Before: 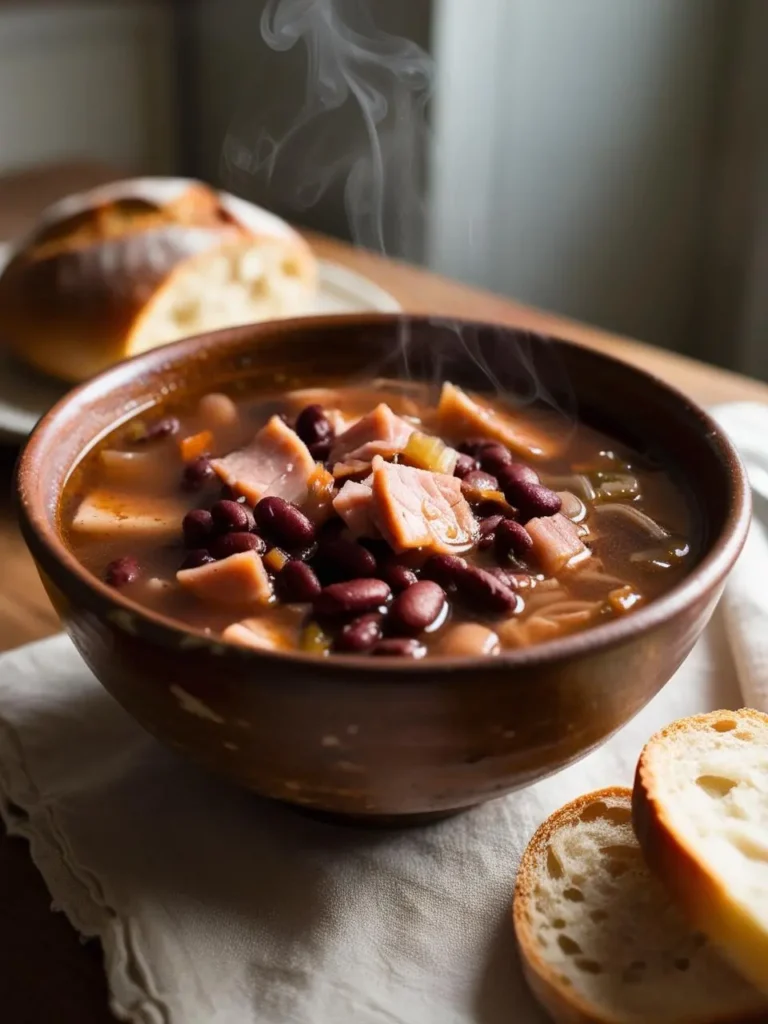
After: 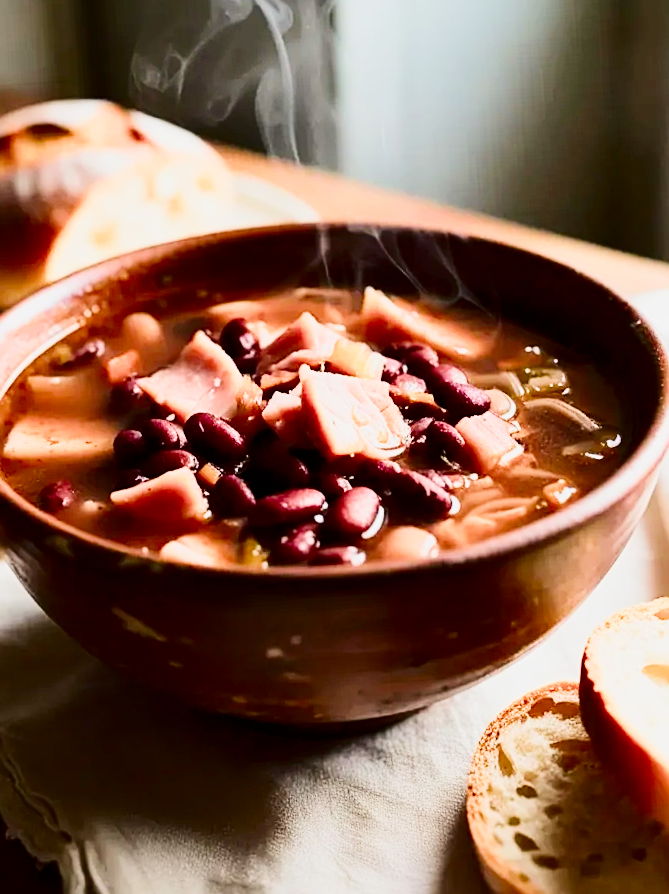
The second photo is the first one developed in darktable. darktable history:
exposure: black level correction 0, exposure 1.742 EV, compensate highlight preservation false
filmic rgb: middle gray luminance 28.87%, black relative exposure -10.29 EV, white relative exposure 5.5 EV, target black luminance 0%, hardness 3.93, latitude 1.36%, contrast 1.12, highlights saturation mix 5.27%, shadows ↔ highlights balance 15.75%, color science v5 (2021), contrast in shadows safe, contrast in highlights safe
crop and rotate: angle 3.5°, left 5.906%, top 5.703%
sharpen: on, module defaults
contrast brightness saturation: contrast 0.242, brightness -0.226, saturation 0.137
